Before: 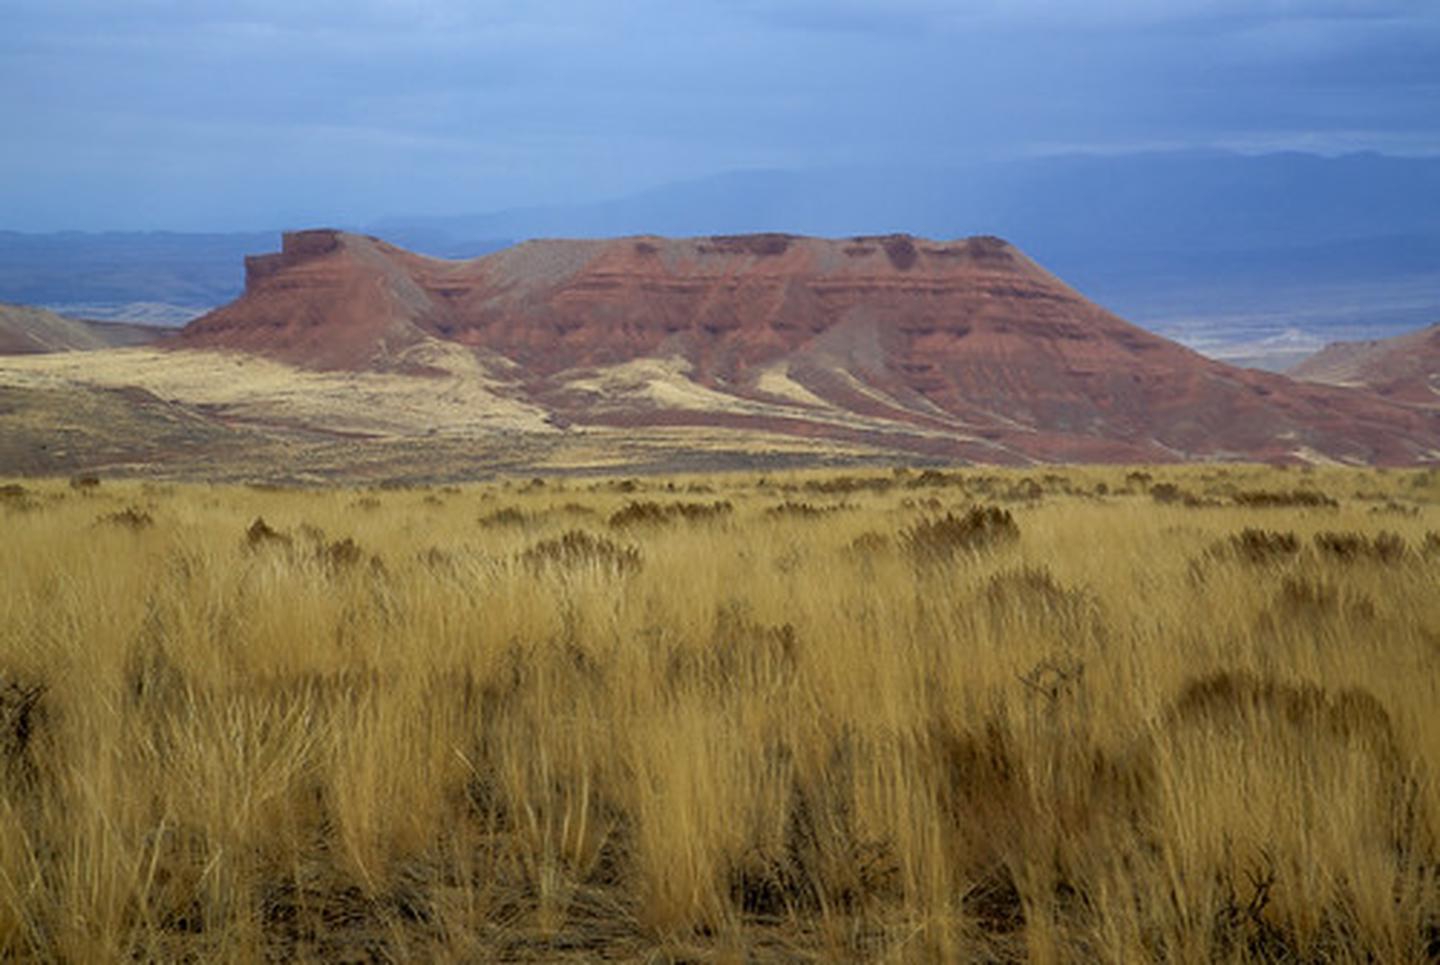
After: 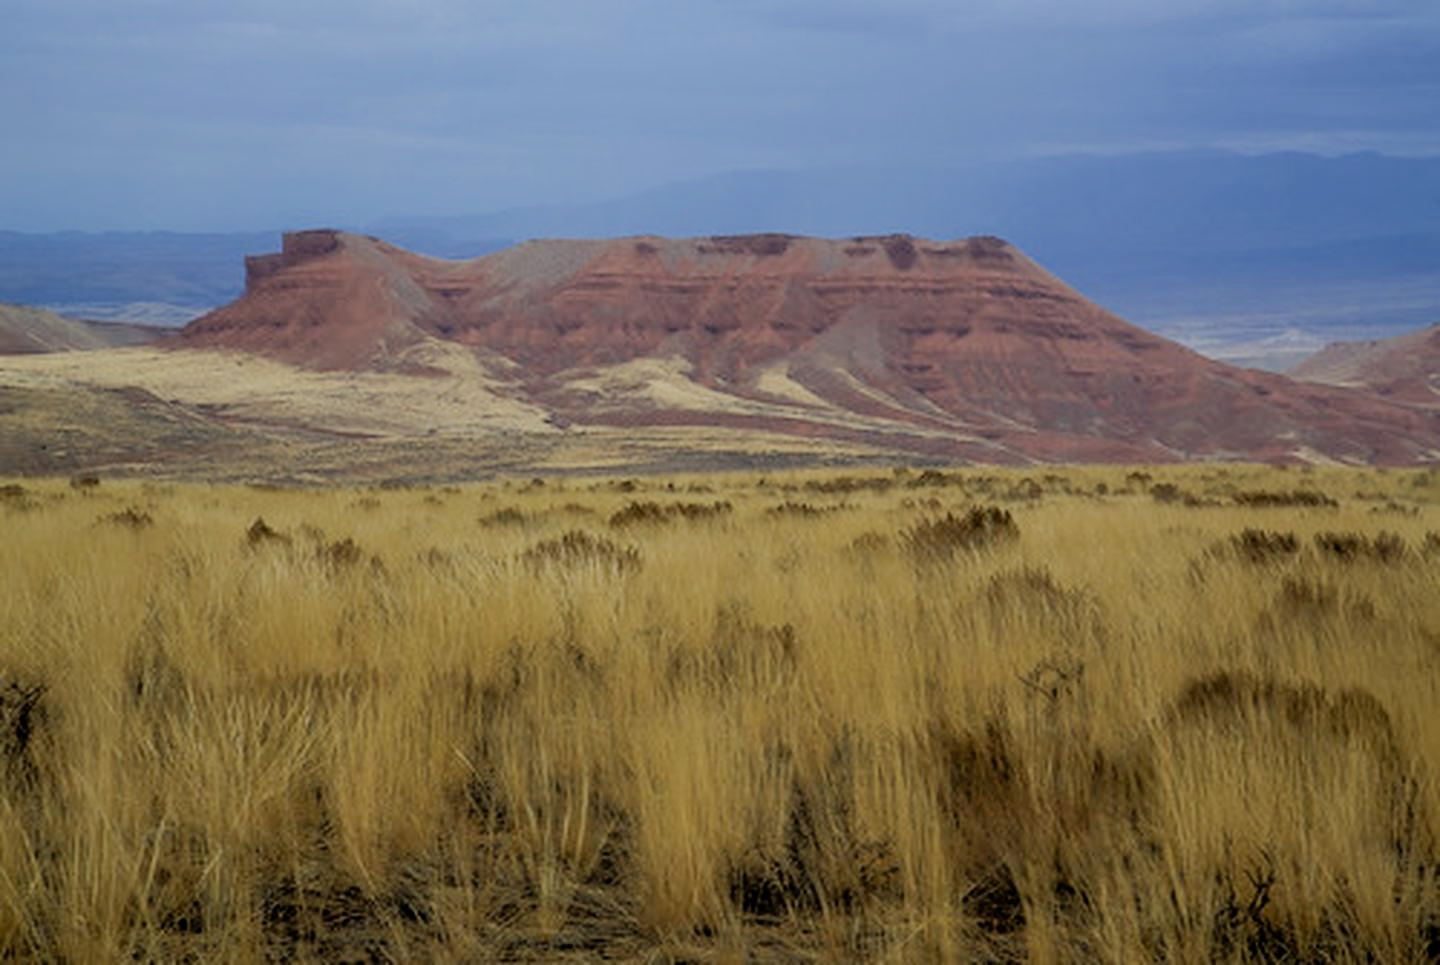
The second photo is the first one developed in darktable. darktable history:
white balance: red 1, blue 1
filmic rgb: black relative exposure -7.32 EV, white relative exposure 5.09 EV, hardness 3.2
